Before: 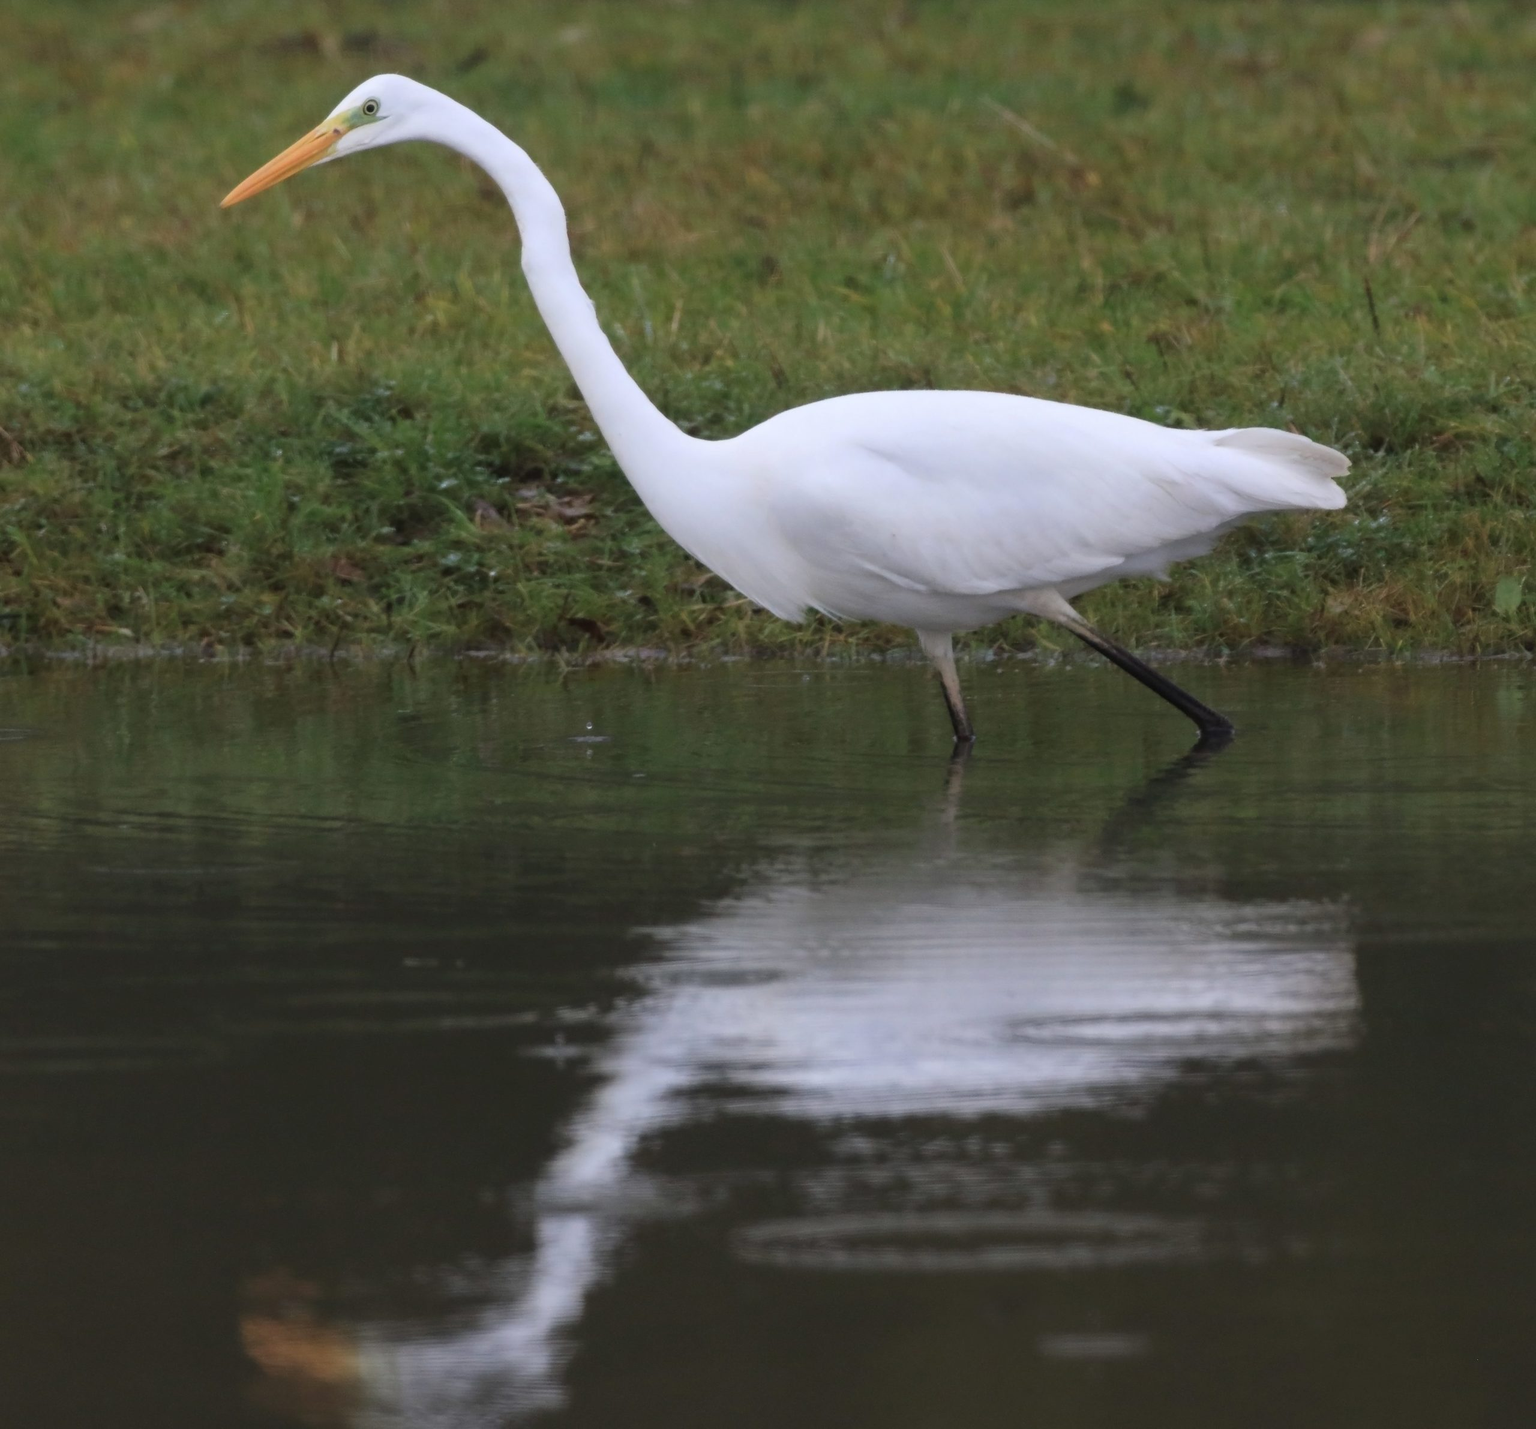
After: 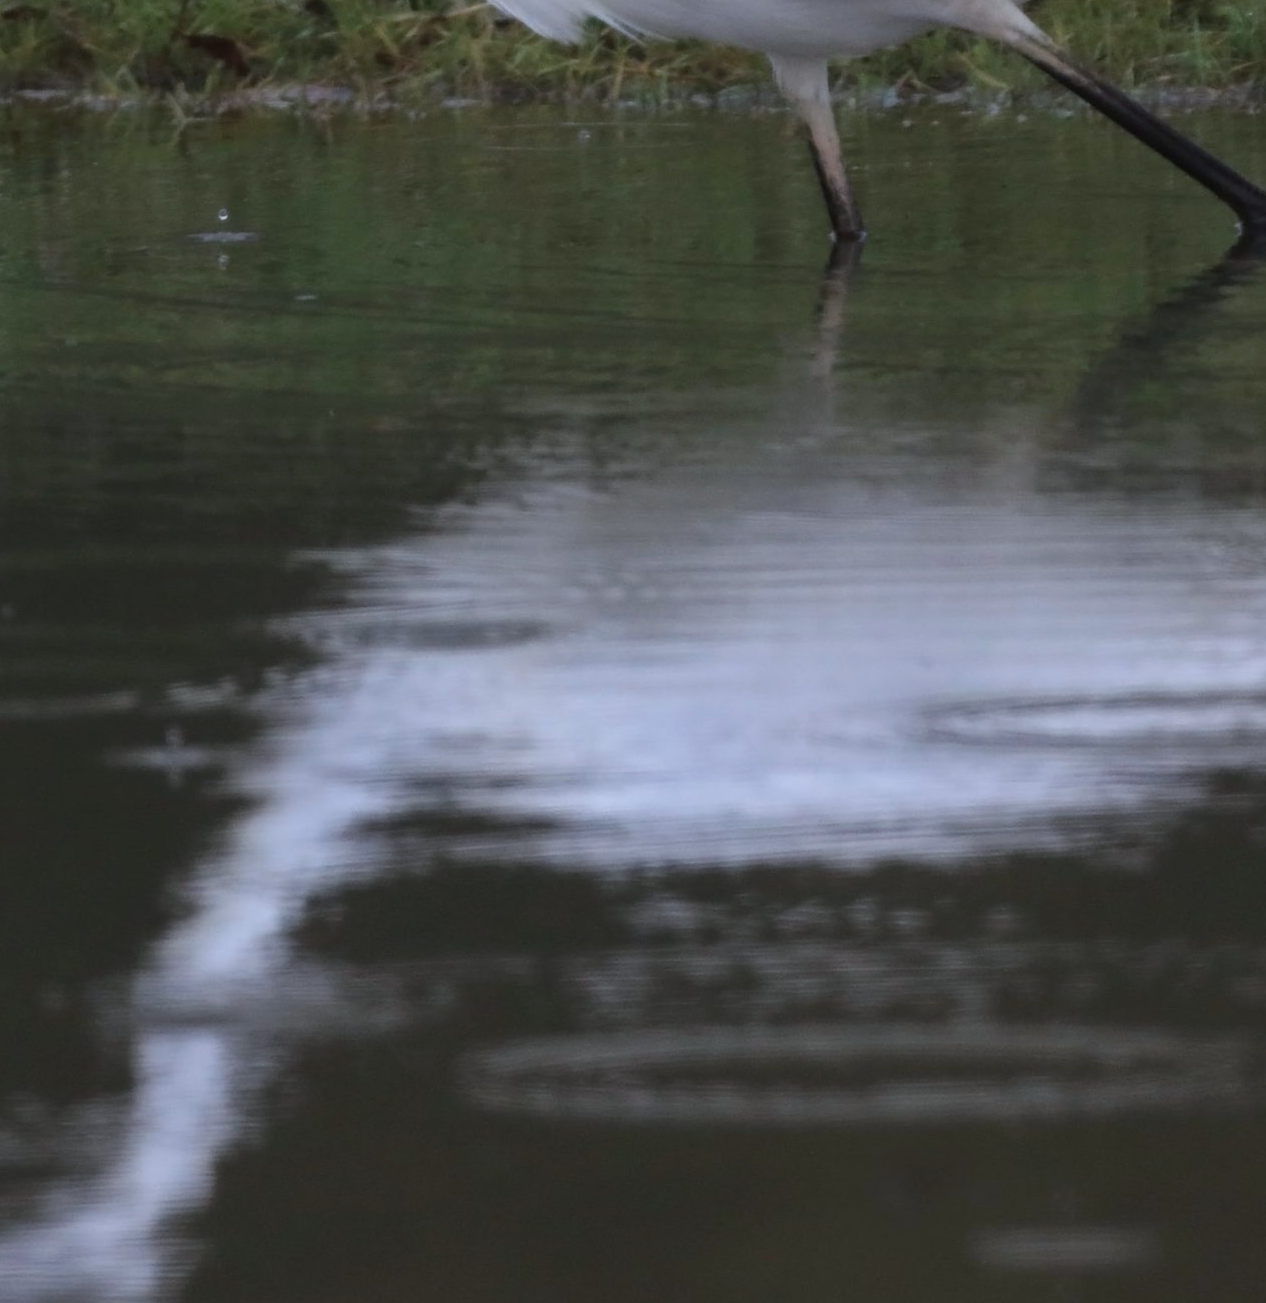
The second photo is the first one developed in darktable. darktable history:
color correction: highlights a* -0.772, highlights b* -8.92
crop: left 29.672%, top 41.786%, right 20.851%, bottom 3.487%
